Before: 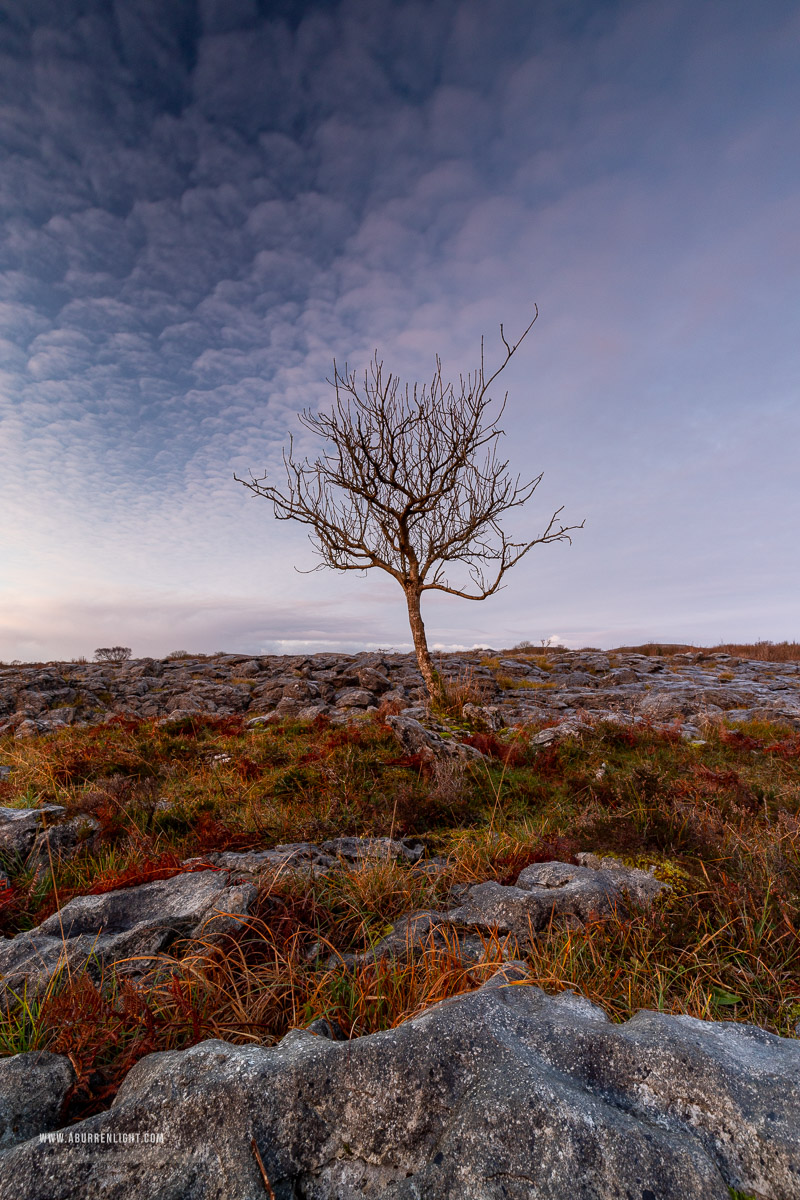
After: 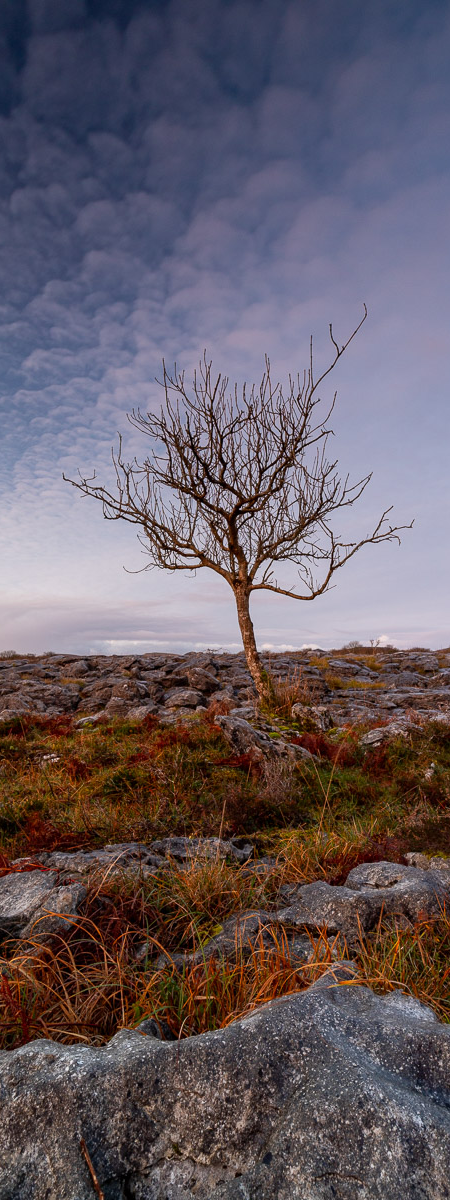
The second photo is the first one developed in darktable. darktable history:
crop: left 21.478%, right 22.174%
